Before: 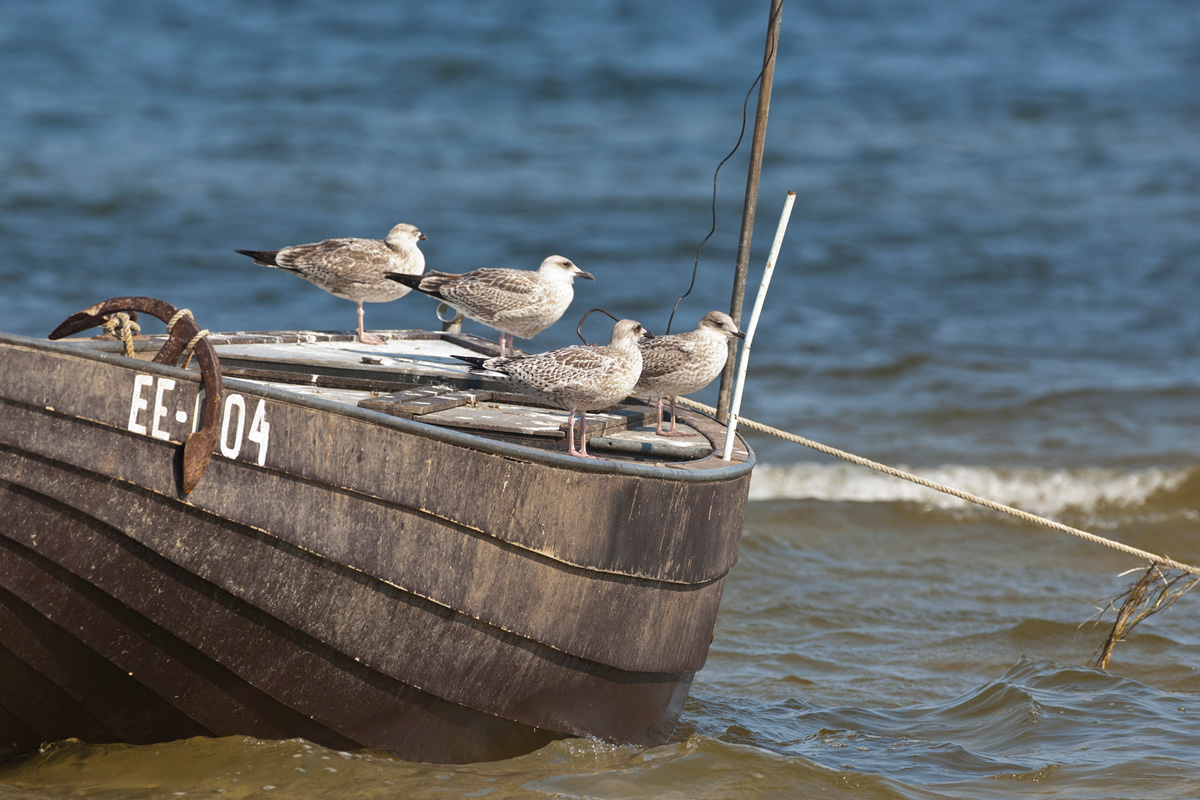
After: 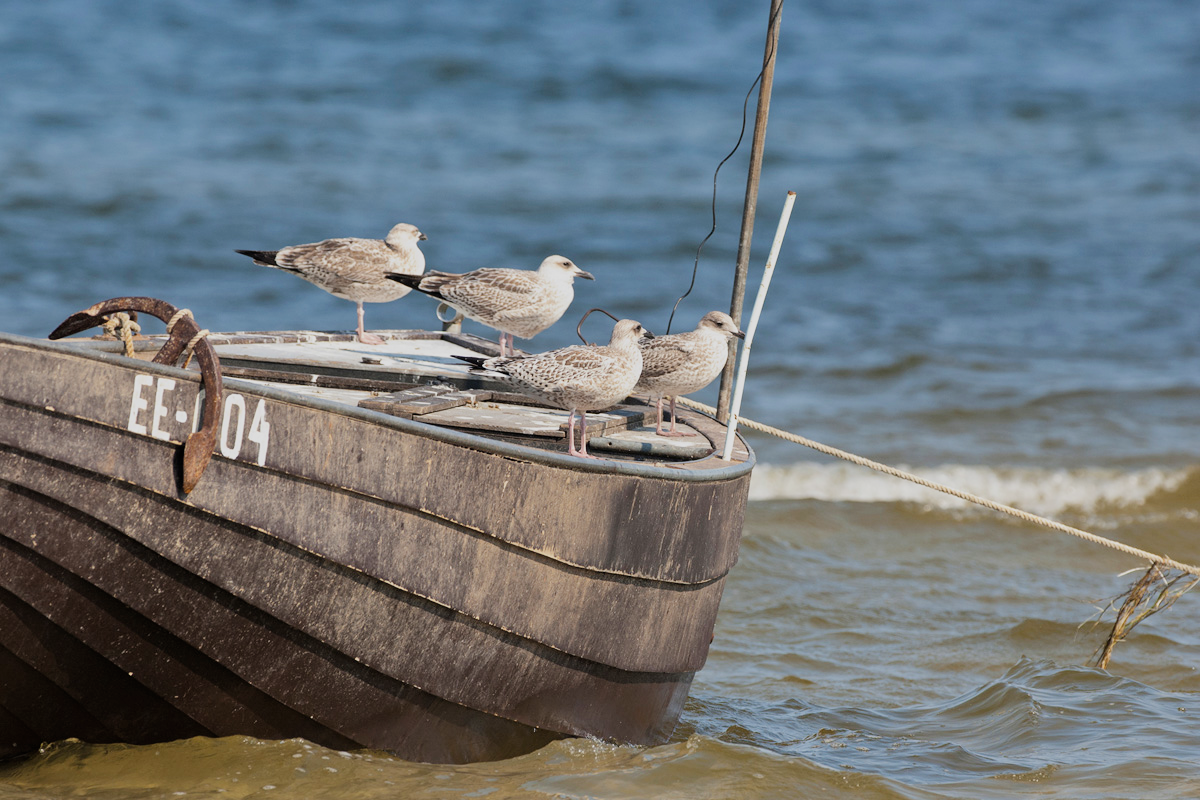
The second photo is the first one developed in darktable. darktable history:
exposure: black level correction 0.001, exposure 0.5 EV, compensate exposure bias true, compensate highlight preservation false
filmic rgb: black relative exposure -7.15 EV, white relative exposure 5.36 EV, hardness 3.02
